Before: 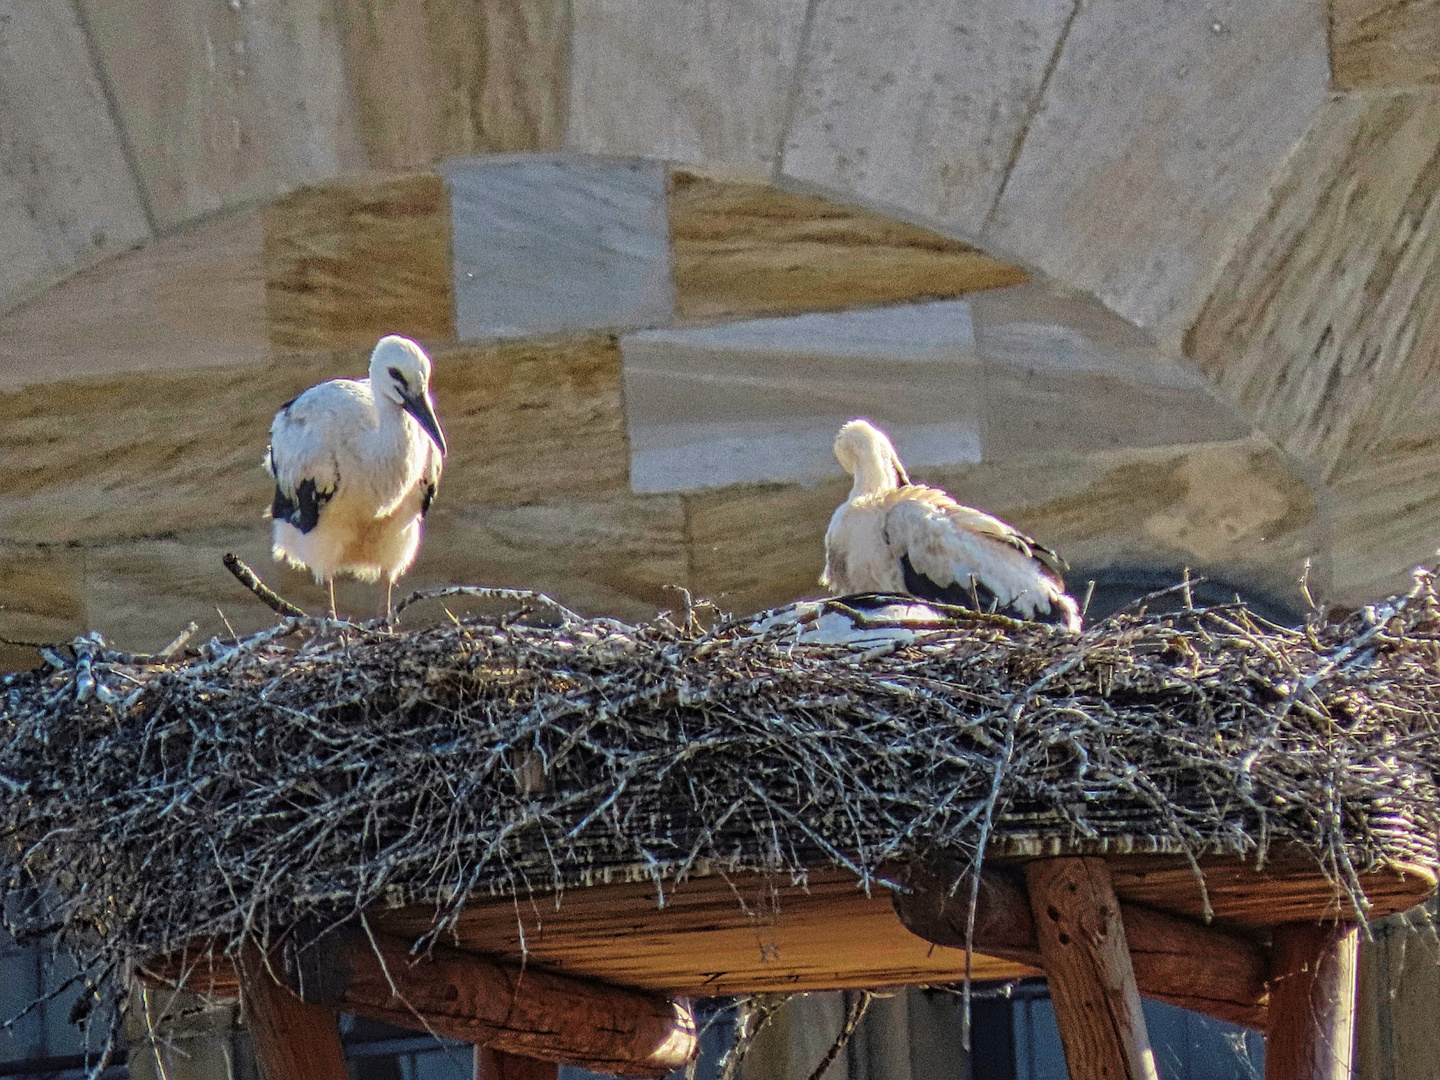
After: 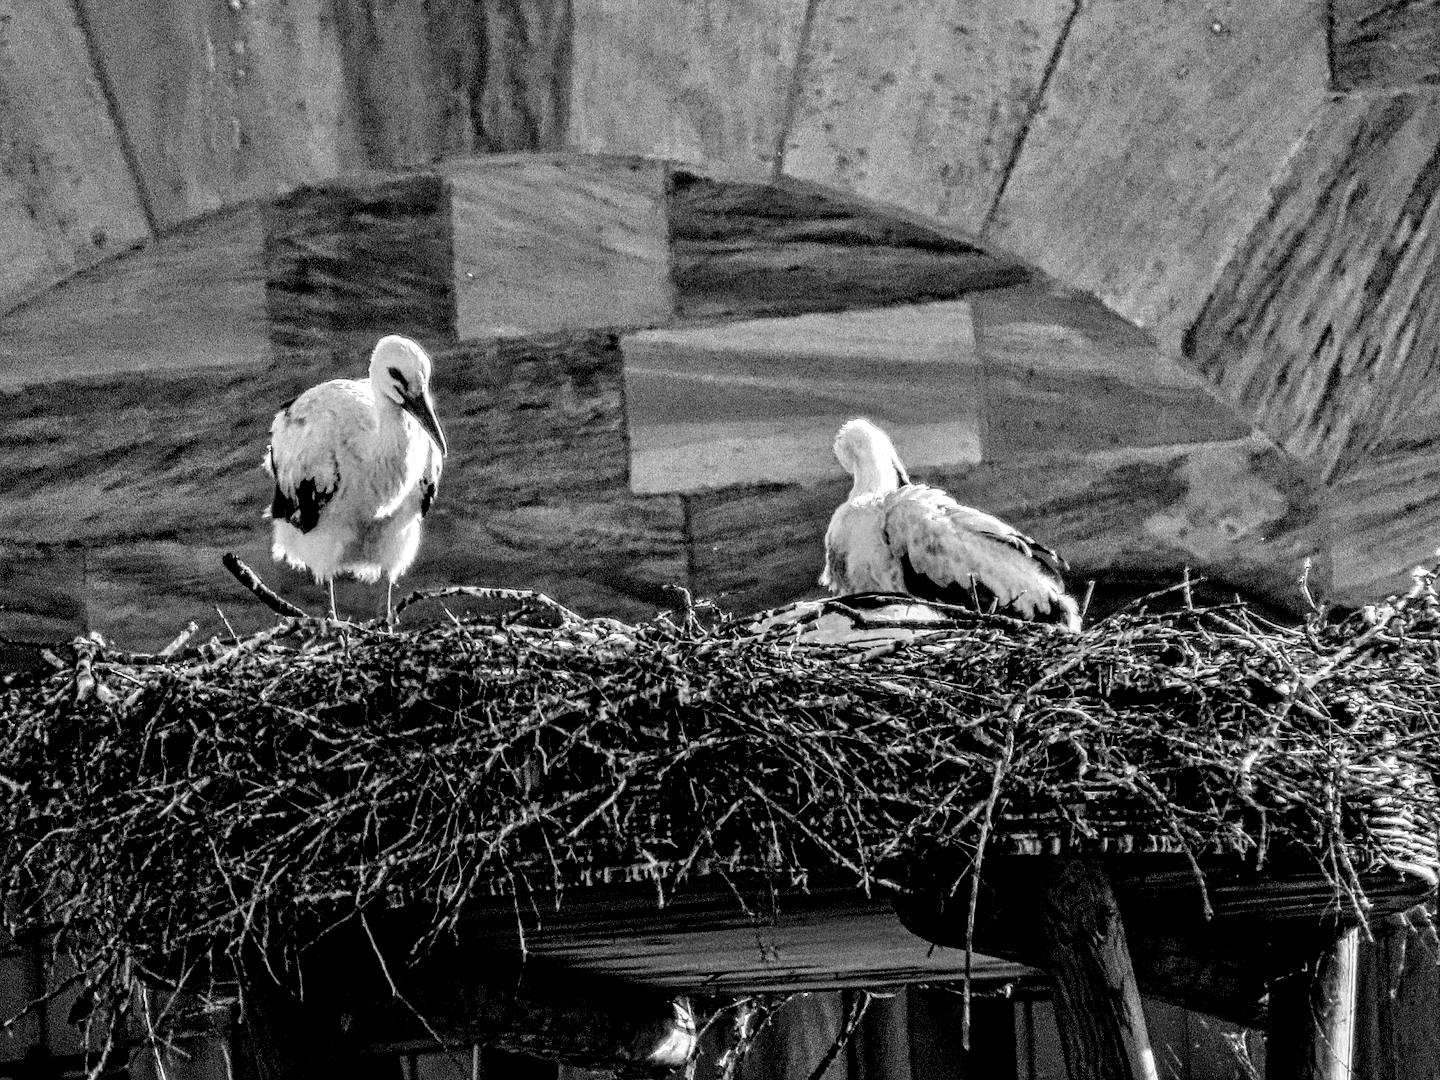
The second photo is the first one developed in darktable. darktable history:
filmic rgb: black relative exposure -5 EV, hardness 2.88, contrast 1.4, highlights saturation mix -20%
local contrast: highlights 65%, shadows 54%, detail 169%, midtone range 0.514
color calibration: output gray [0.18, 0.41, 0.41, 0], gray › normalize channels true, illuminant same as pipeline (D50), adaptation XYZ, x 0.346, y 0.359, gamut compression 0
